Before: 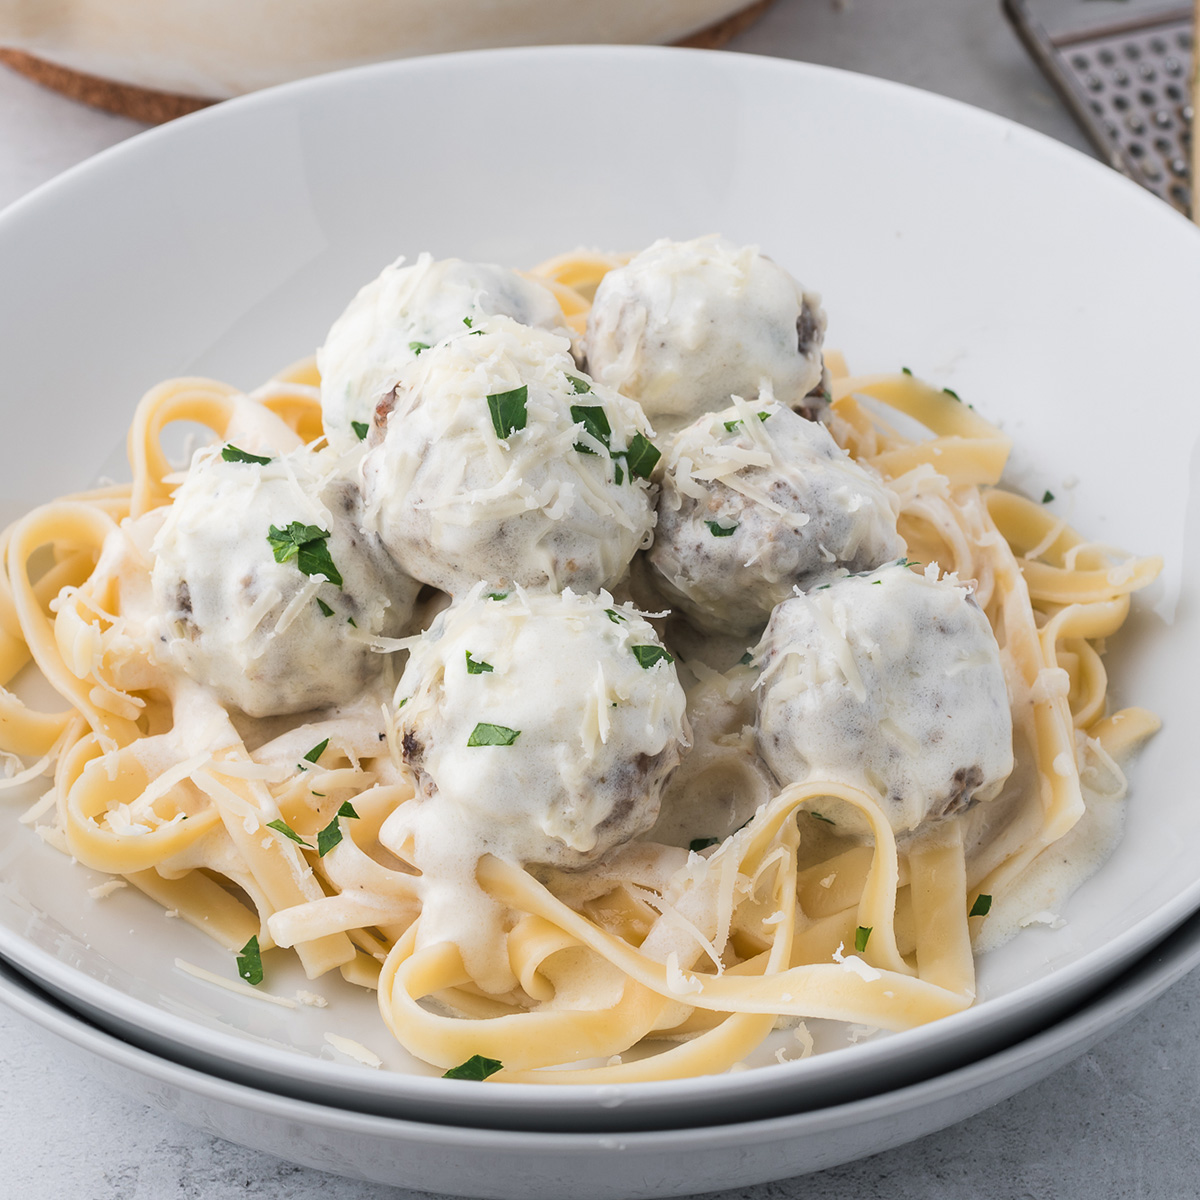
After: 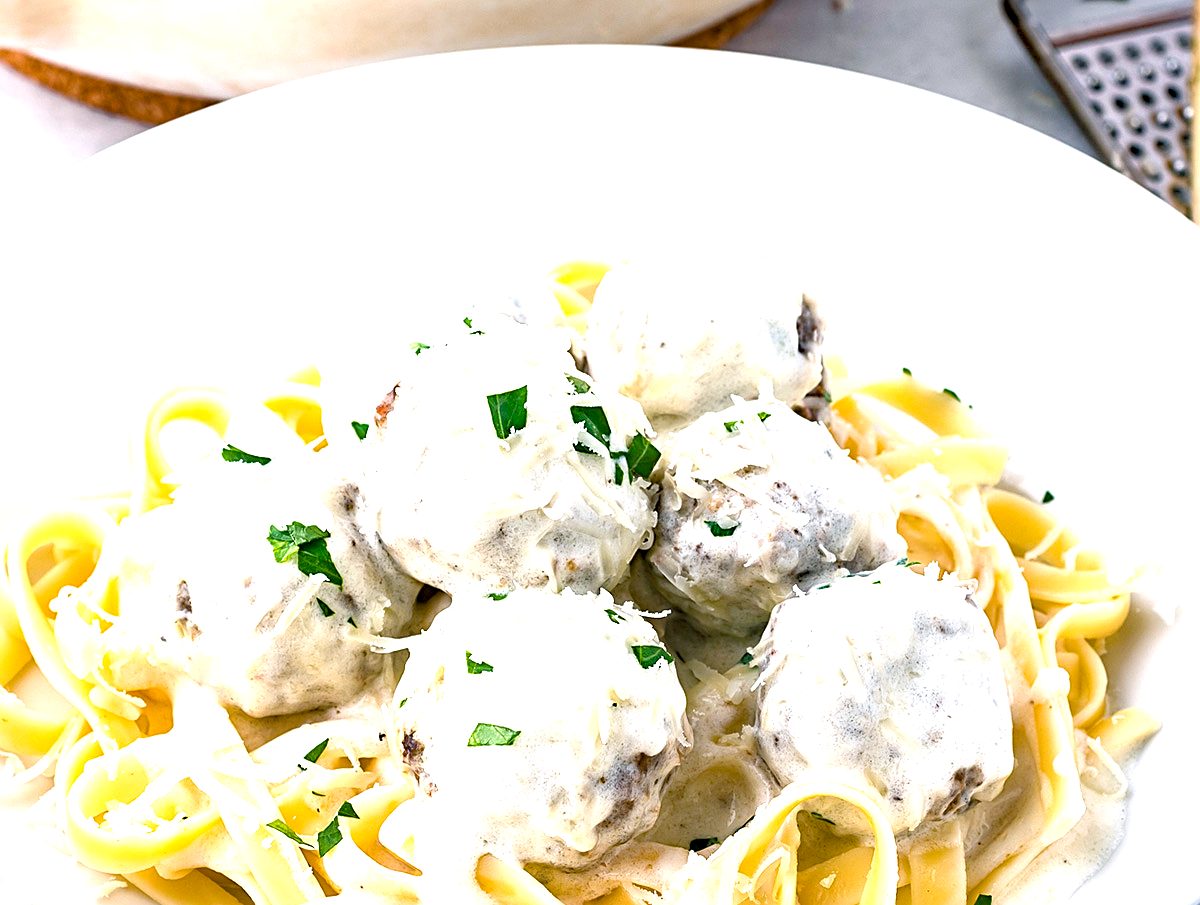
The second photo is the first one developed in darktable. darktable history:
local contrast: highlights 103%, shadows 97%, detail 120%, midtone range 0.2
crop: bottom 24.519%
haze removal: strength 0.415, adaptive false
sharpen: on, module defaults
exposure: exposure 1.152 EV, compensate highlight preservation false
color balance rgb: power › luminance -7.663%, power › chroma 1.116%, power › hue 218.15°, perceptual saturation grading › global saturation 35.012%, perceptual saturation grading › highlights -29.939%, perceptual saturation grading › shadows 35.045%, global vibrance 20%
